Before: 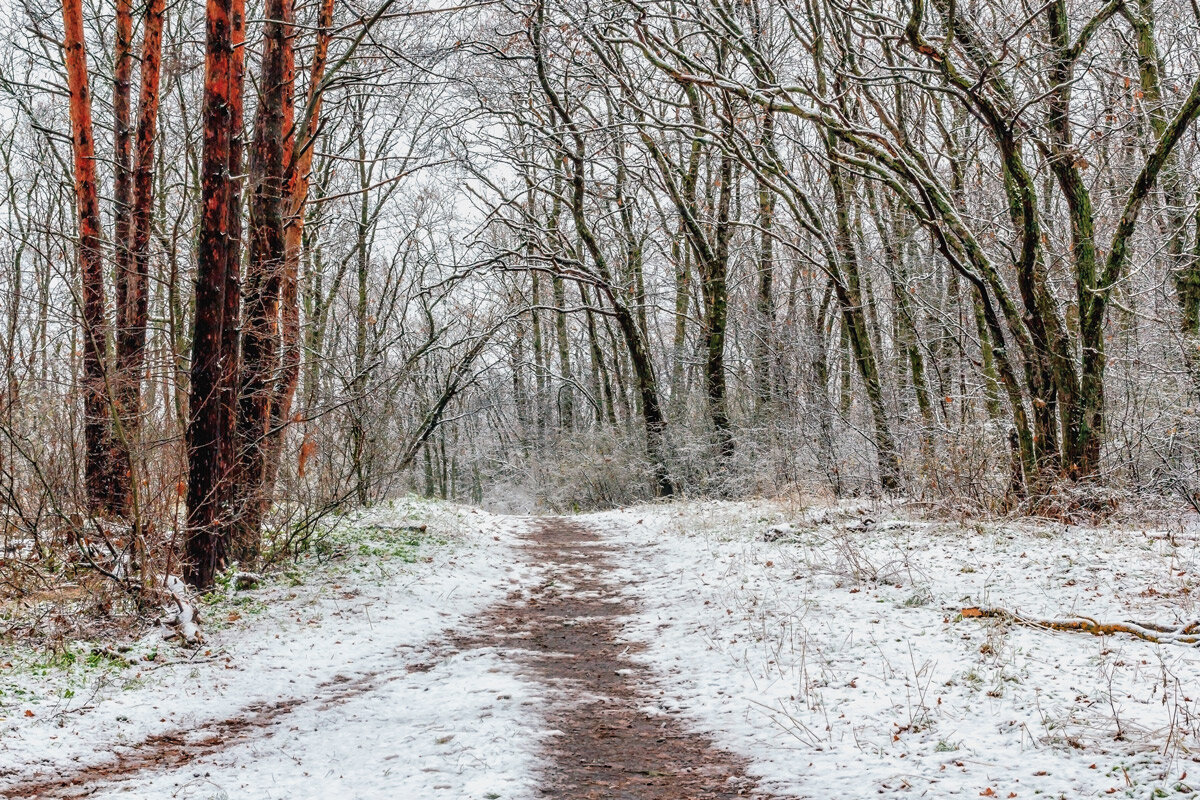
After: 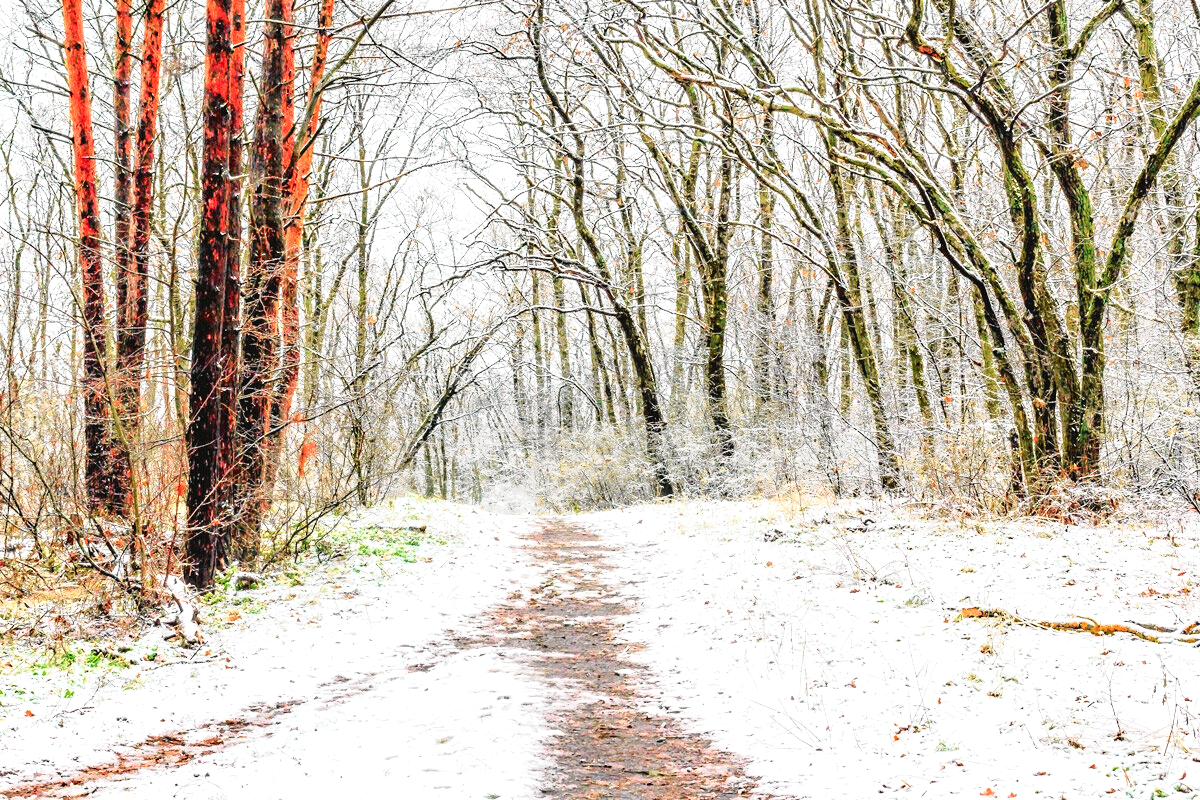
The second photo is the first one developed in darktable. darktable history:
exposure: black level correction 0, exposure 0.95 EV, compensate exposure bias true, compensate highlight preservation false
tone curve: curves: ch0 [(0, 0.008) (0.107, 0.091) (0.278, 0.351) (0.457, 0.562) (0.628, 0.738) (0.839, 0.909) (0.998, 0.978)]; ch1 [(0, 0) (0.437, 0.408) (0.474, 0.479) (0.502, 0.5) (0.527, 0.519) (0.561, 0.575) (0.608, 0.665) (0.669, 0.748) (0.859, 0.899) (1, 1)]; ch2 [(0, 0) (0.33, 0.301) (0.421, 0.443) (0.473, 0.498) (0.502, 0.504) (0.522, 0.527) (0.549, 0.583) (0.644, 0.703) (1, 1)], color space Lab, independent channels, preserve colors none
